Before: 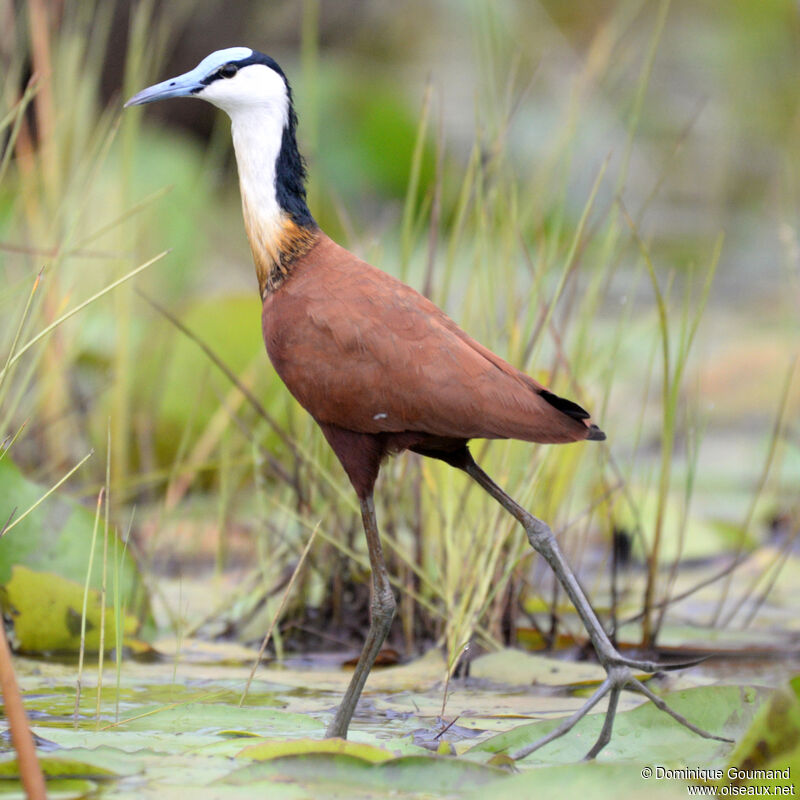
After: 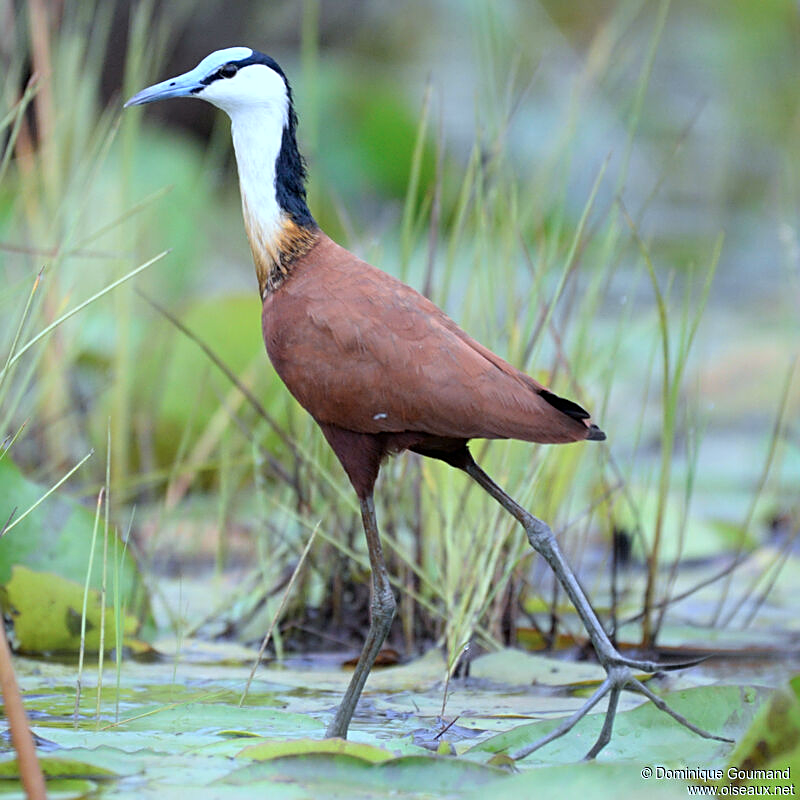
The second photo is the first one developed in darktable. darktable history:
color calibration: illuminant as shot in camera, x 0.384, y 0.38, temperature 3928.32 K
sharpen: on, module defaults
